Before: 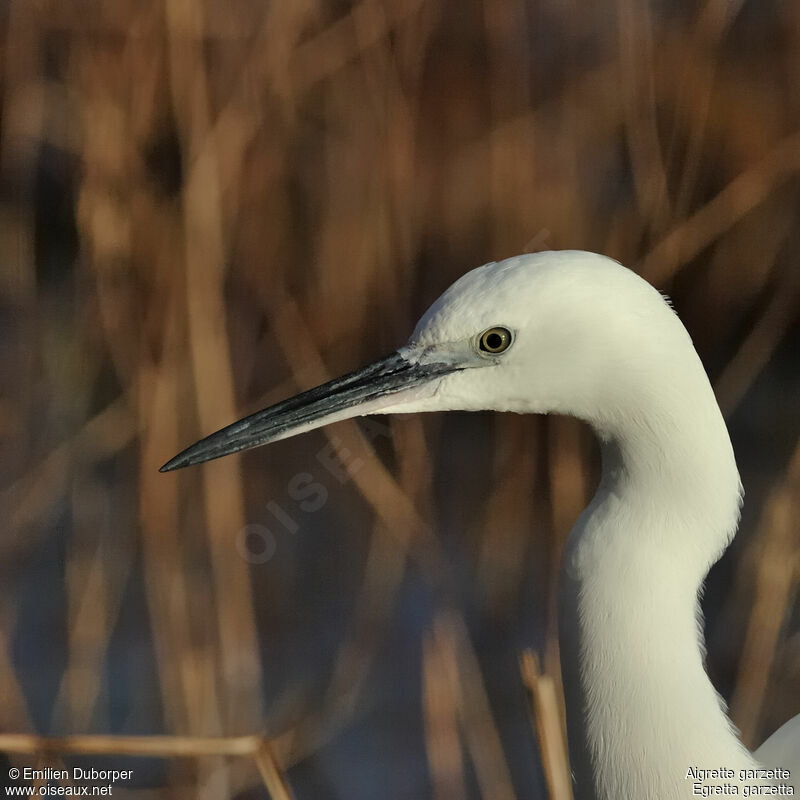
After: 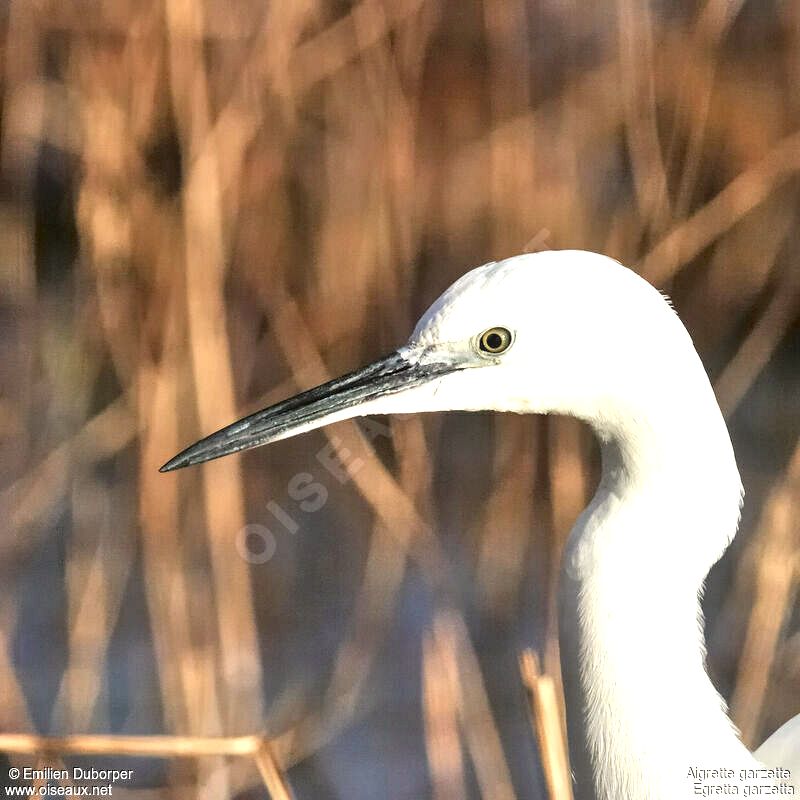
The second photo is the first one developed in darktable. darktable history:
exposure: black level correction 0.001, exposure 1.637 EV, compensate exposure bias true, compensate highlight preservation false
color correction: highlights a* 3.15, highlights b* -1.27, shadows a* -0.071, shadows b* 1.86, saturation 0.983
local contrast: detail 130%
